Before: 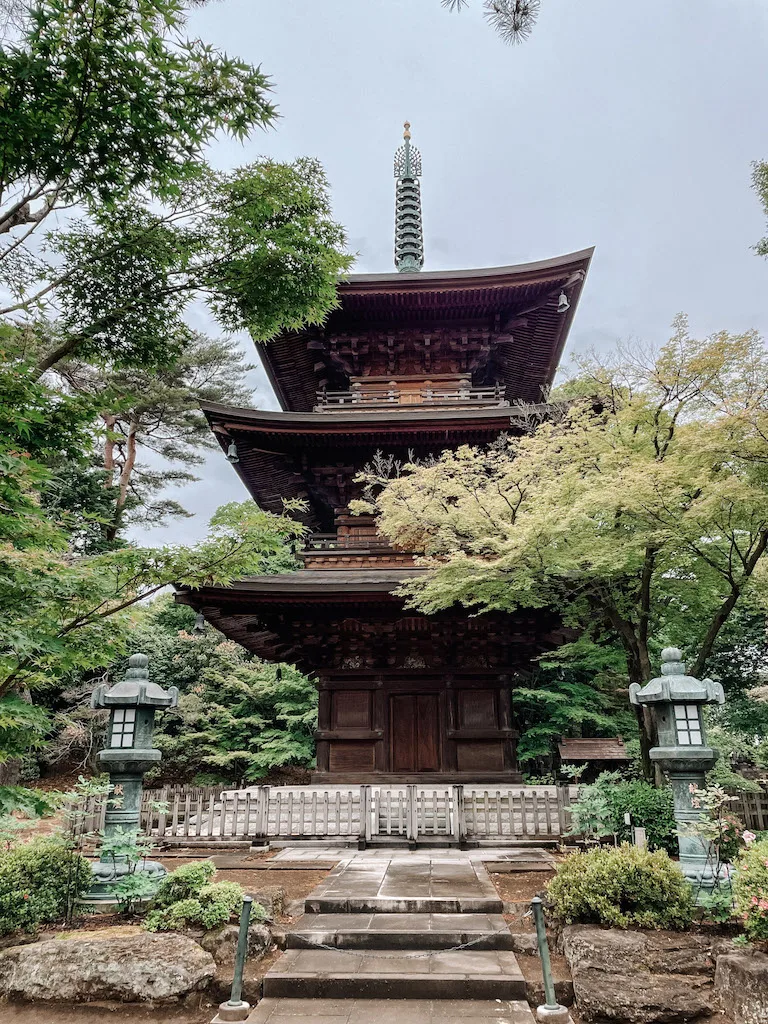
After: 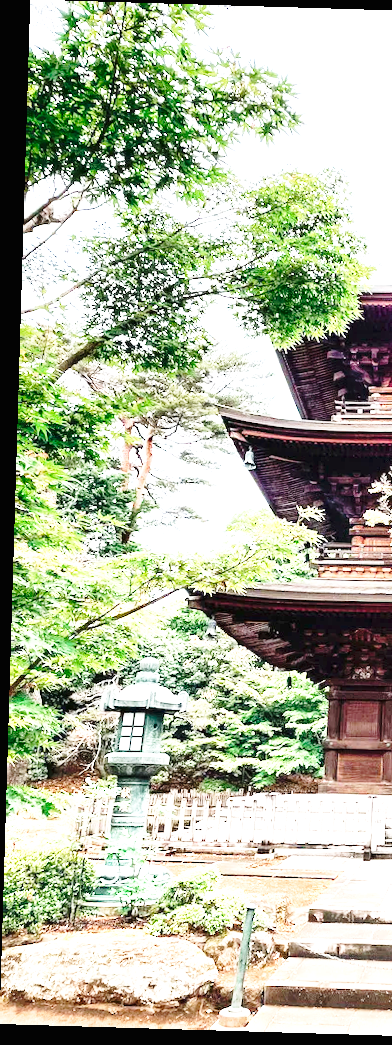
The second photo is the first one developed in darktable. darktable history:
tone equalizer: on, module defaults
crop and rotate: left 0%, top 0%, right 50.845%
exposure: black level correction 0, exposure 1.741 EV, compensate exposure bias true, compensate highlight preservation false
base curve: curves: ch0 [(0, 0) (0.028, 0.03) (0.121, 0.232) (0.46, 0.748) (0.859, 0.968) (1, 1)], preserve colors none
rotate and perspective: rotation 1.72°, automatic cropping off
